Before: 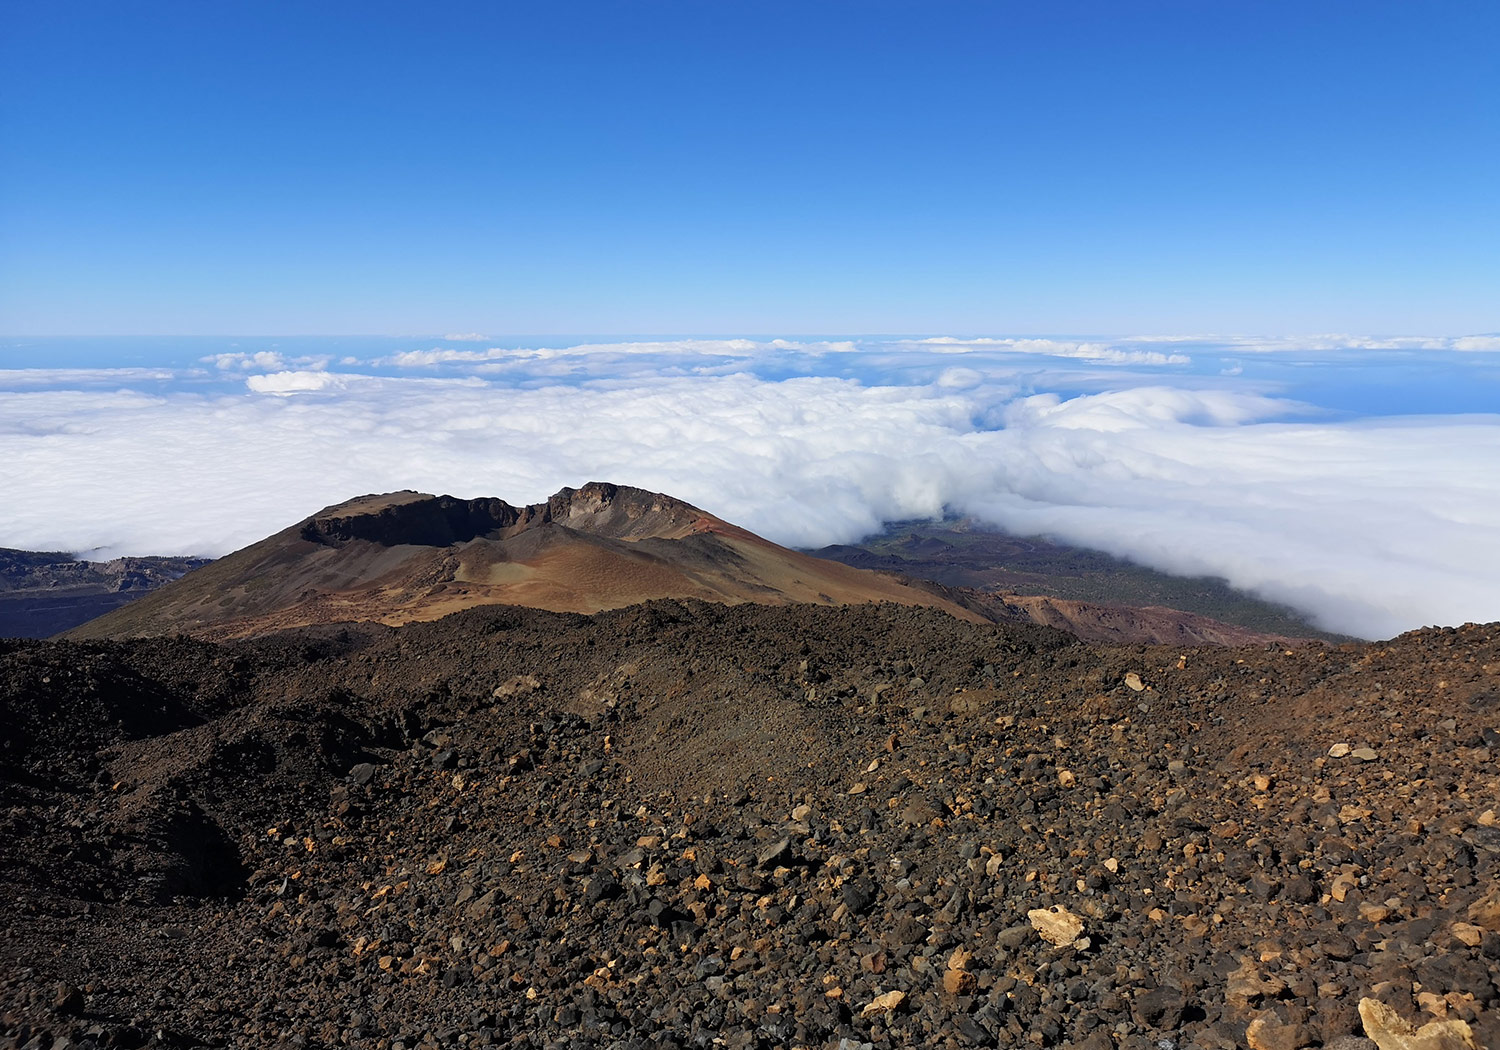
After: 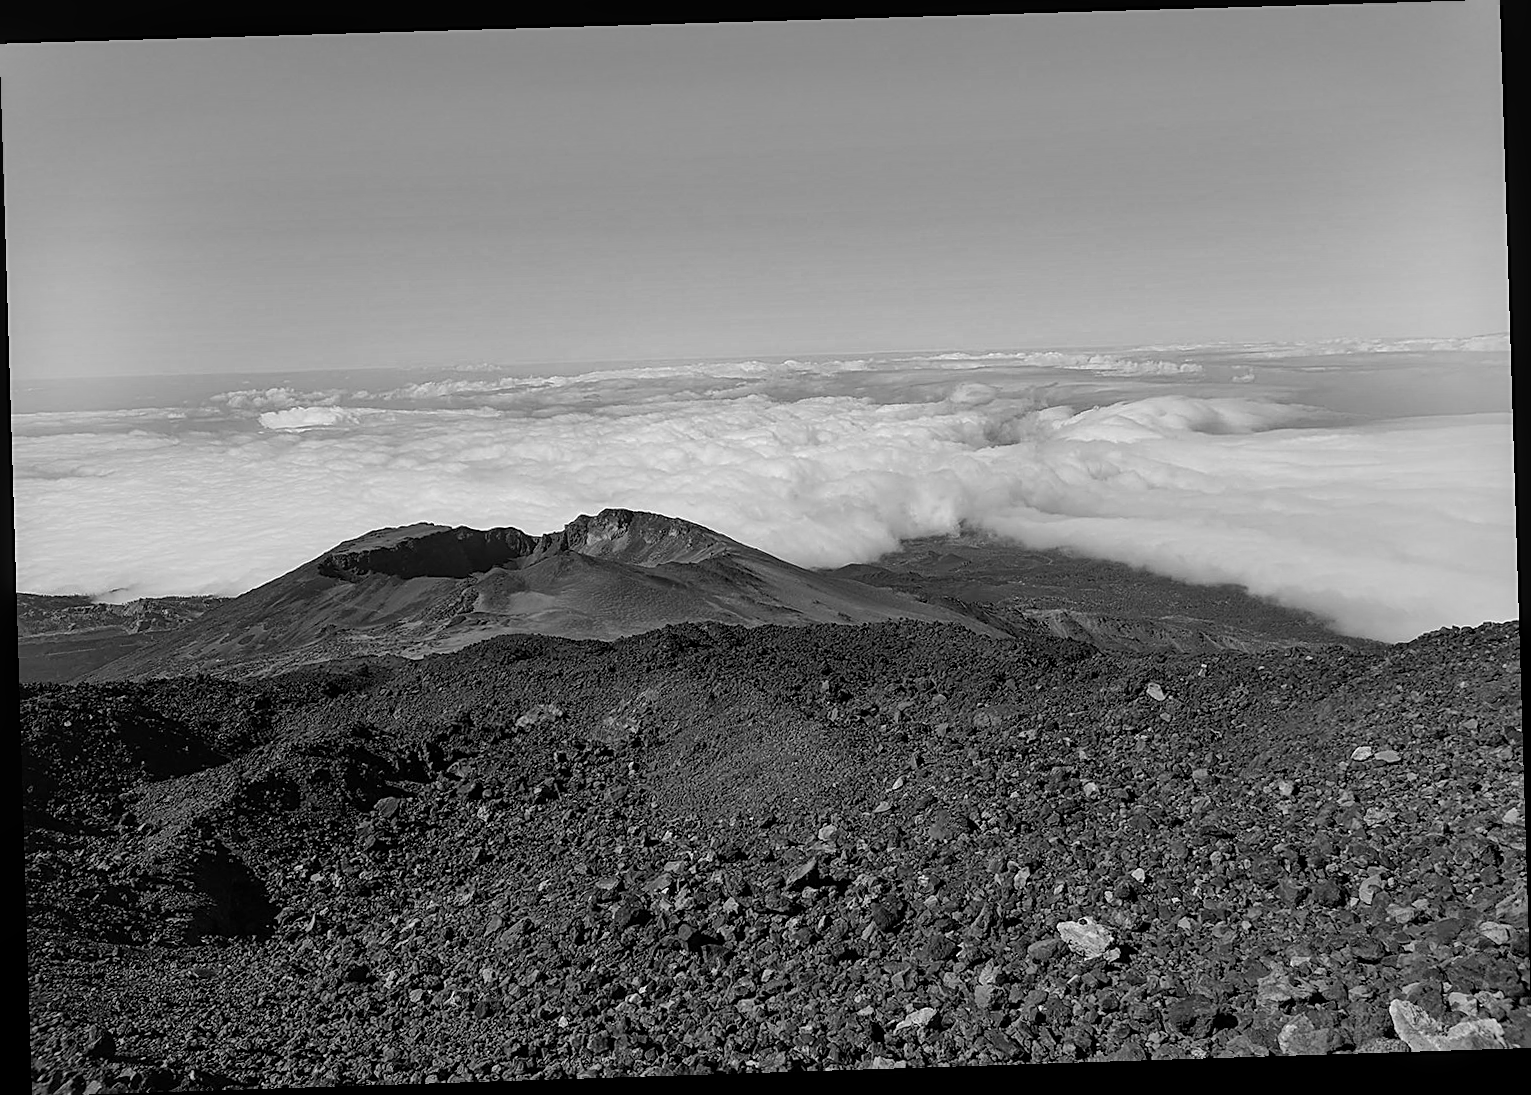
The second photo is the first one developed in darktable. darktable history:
shadows and highlights: shadows 30.63, highlights -63.22, shadows color adjustment 98%, highlights color adjustment 58.61%, soften with gaussian
rotate and perspective: rotation -1.77°, lens shift (horizontal) 0.004, automatic cropping off
sharpen: on, module defaults
local contrast: on, module defaults
color calibration: output gray [0.253, 0.26, 0.487, 0], gray › normalize channels true, illuminant same as pipeline (D50), adaptation XYZ, x 0.346, y 0.359, gamut compression 0
